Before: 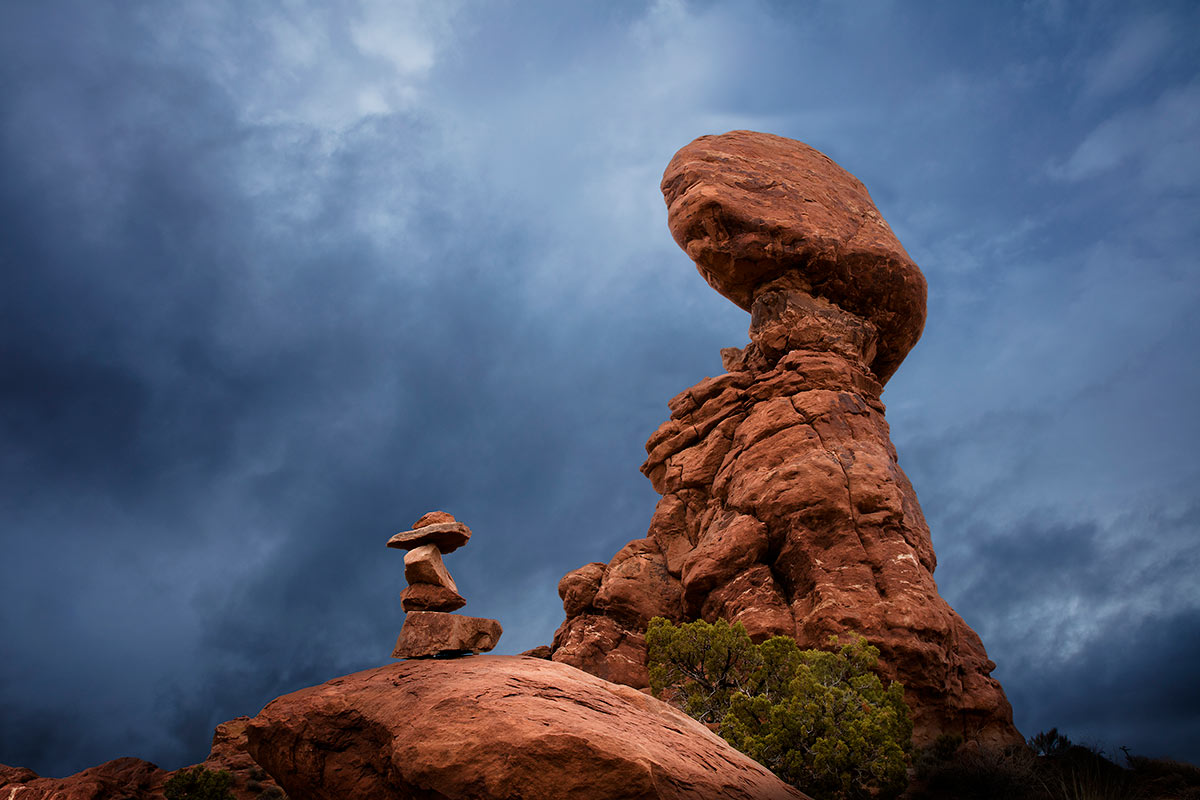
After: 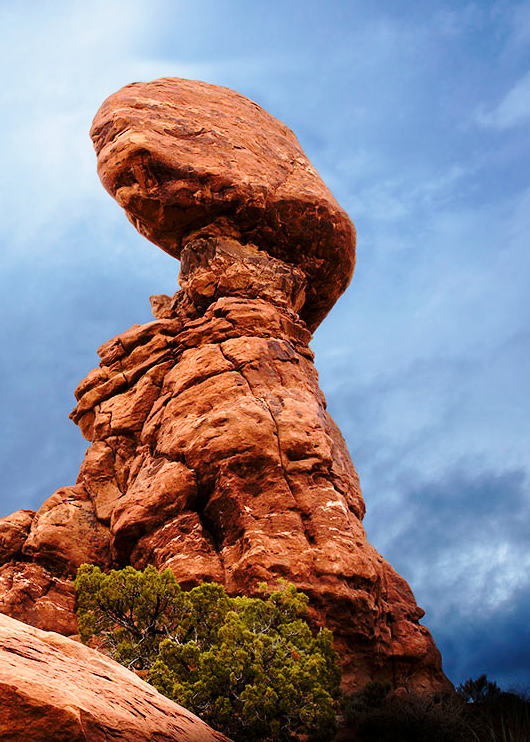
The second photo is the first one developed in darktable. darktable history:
exposure: exposure 0.29 EV, compensate highlight preservation false
base curve: curves: ch0 [(0, 0) (0.028, 0.03) (0.121, 0.232) (0.46, 0.748) (0.859, 0.968) (1, 1)], preserve colors none
crop: left 47.628%, top 6.643%, right 7.874%
